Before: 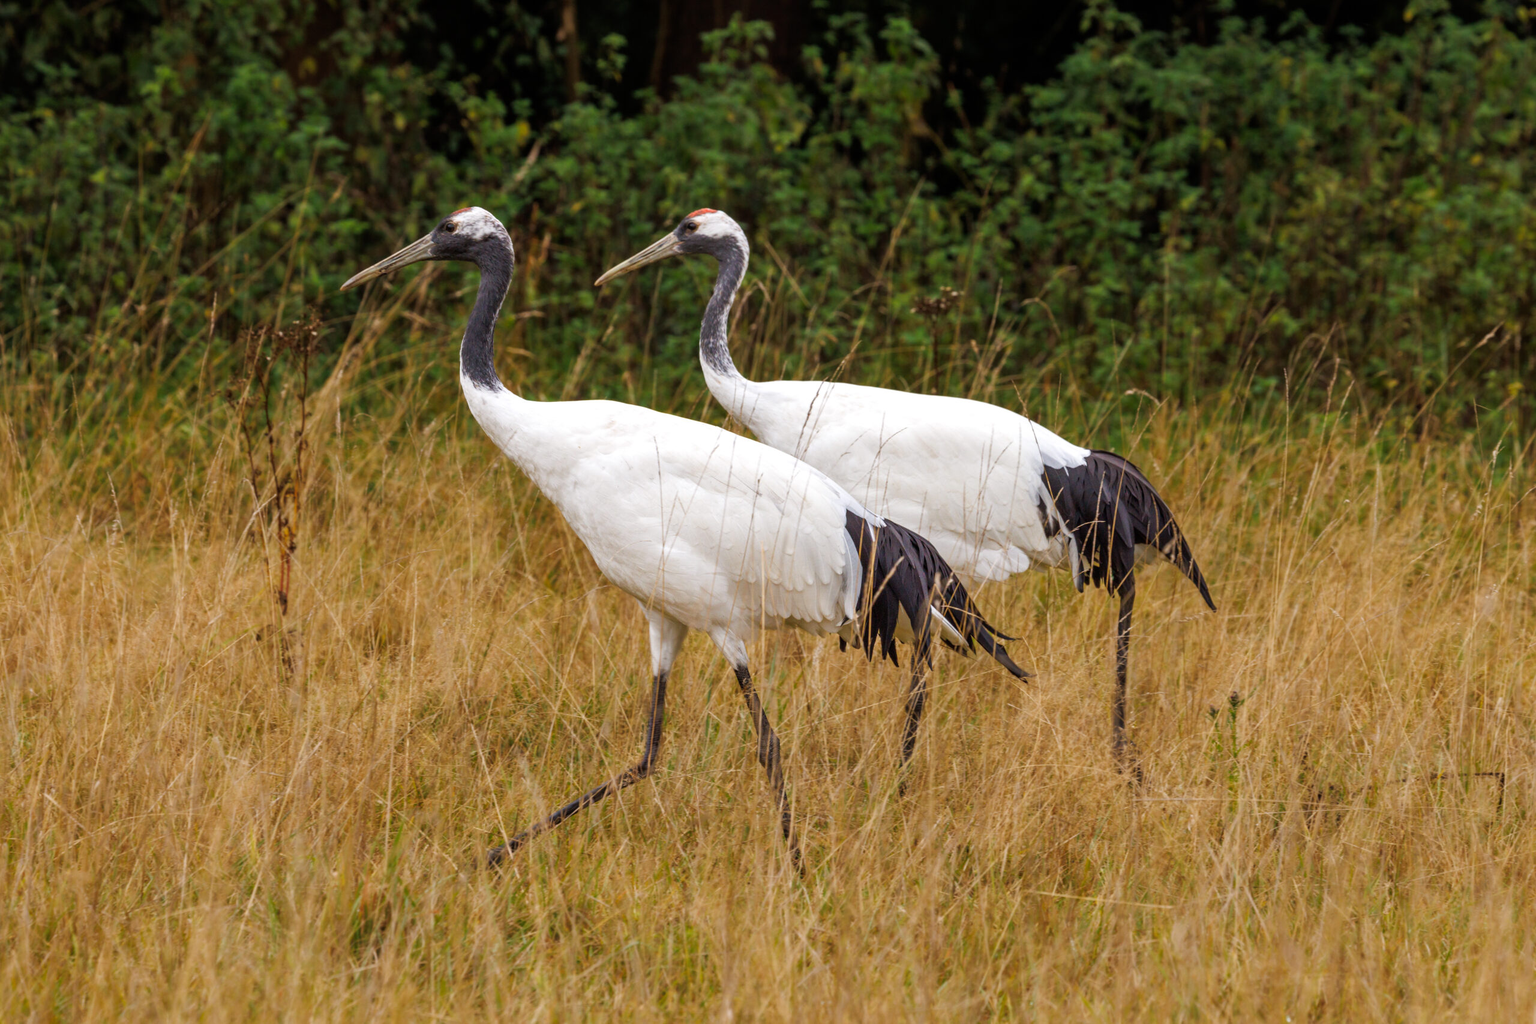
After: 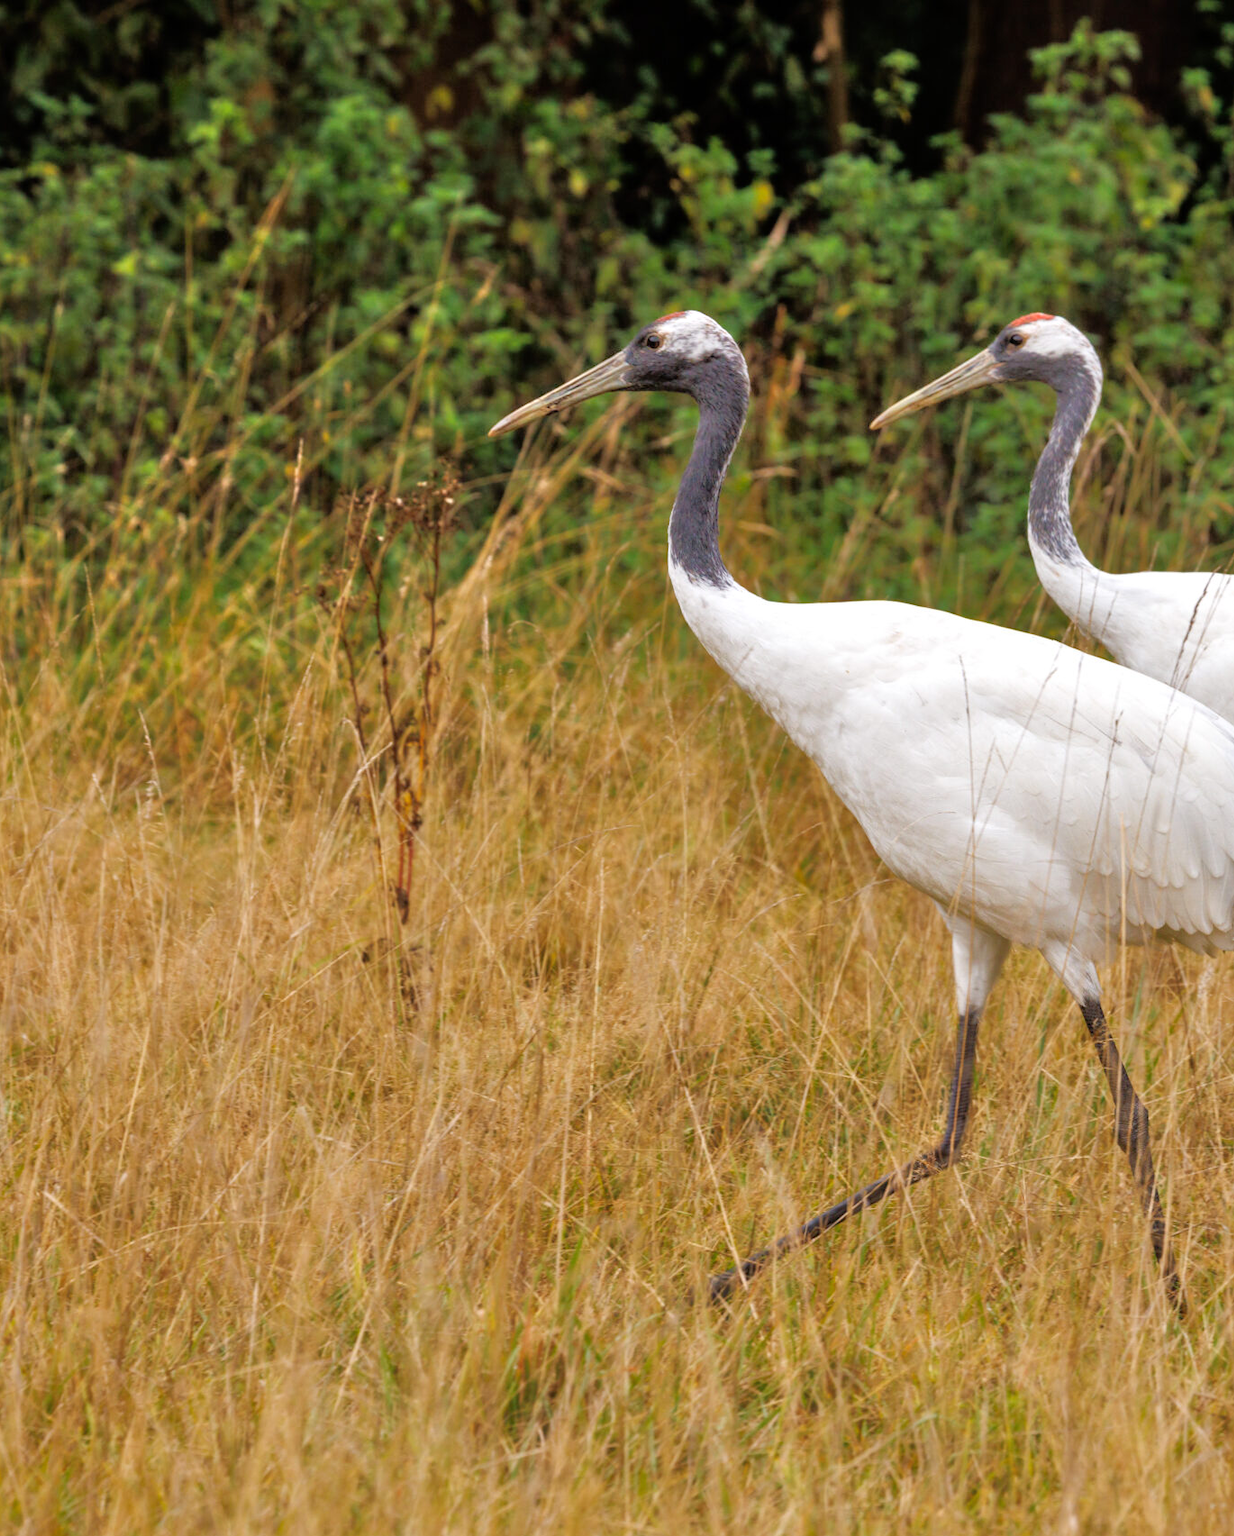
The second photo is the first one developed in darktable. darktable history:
tone equalizer: -7 EV 0.154 EV, -6 EV 0.634 EV, -5 EV 1.18 EV, -4 EV 1.36 EV, -3 EV 1.12 EV, -2 EV 0.6 EV, -1 EV 0.157 EV
crop: left 0.998%, right 45.476%, bottom 0.09%
